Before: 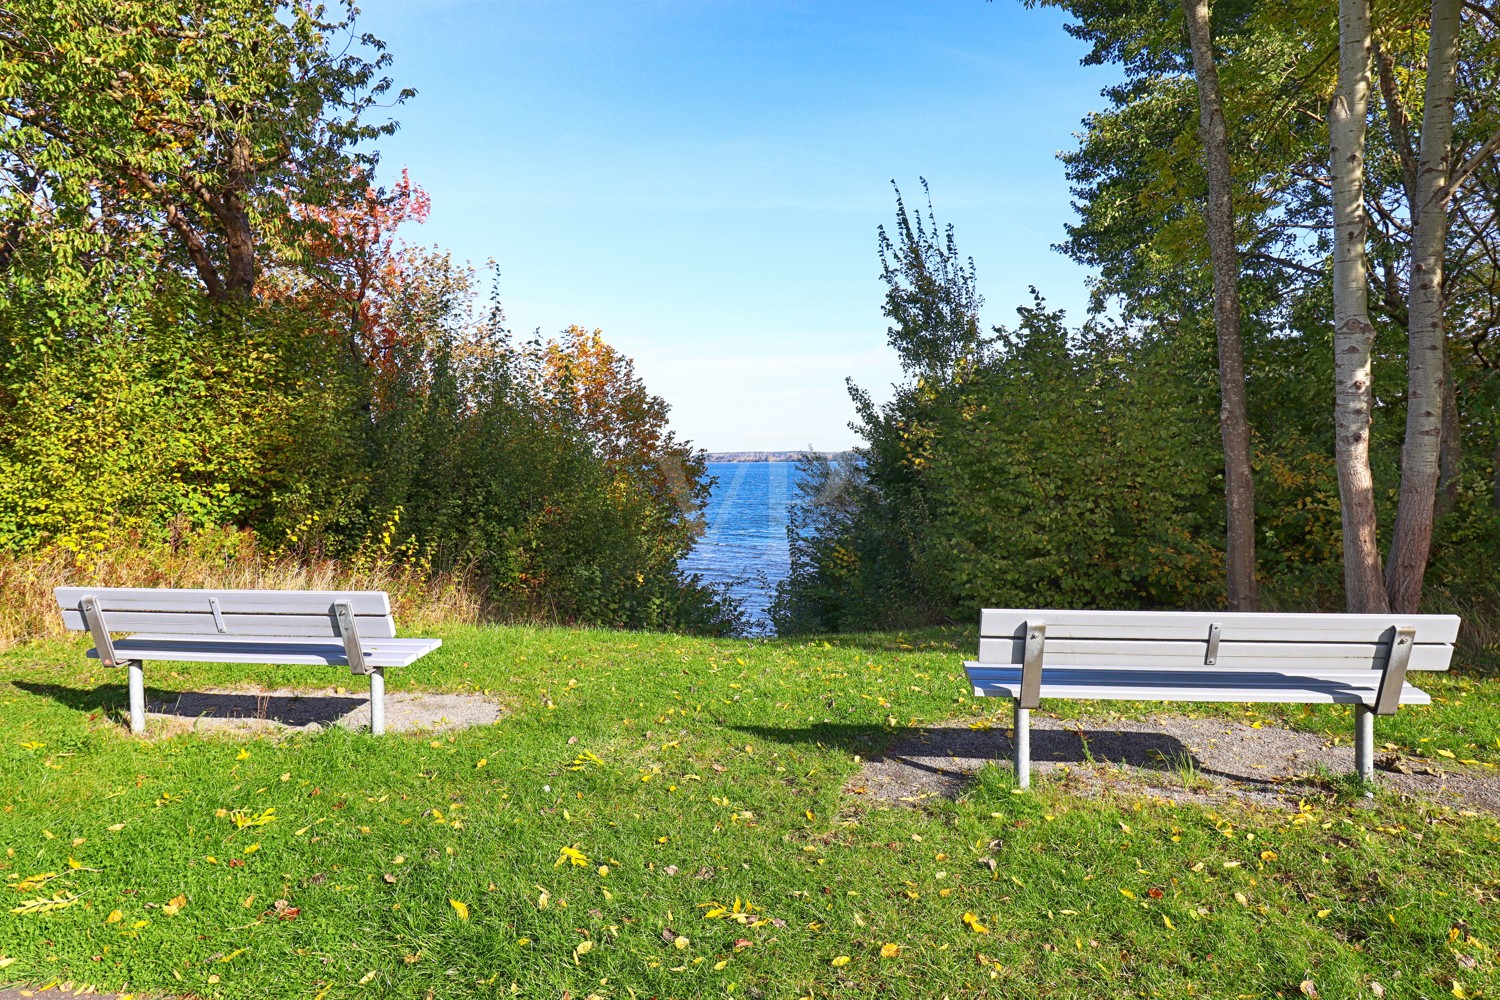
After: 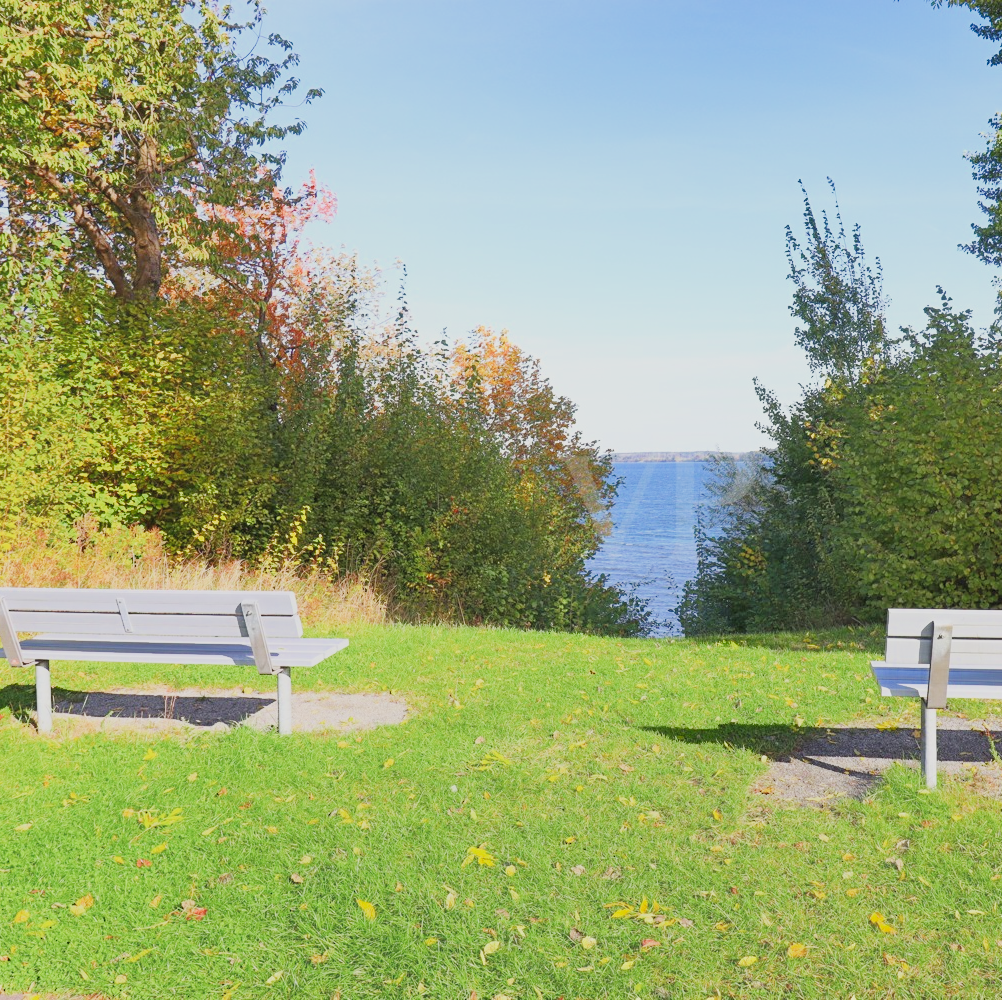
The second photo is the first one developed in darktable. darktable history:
filmic rgb: black relative exposure -6.19 EV, white relative exposure 6.97 EV, hardness 2.27
tone equalizer: -7 EV 0.167 EV, -6 EV 0.147 EV, -5 EV 0.097 EV, -4 EV 0.051 EV, -2 EV -0.028 EV, -1 EV -0.025 EV, +0 EV -0.055 EV
exposure: black level correction 0, exposure 1.199 EV, compensate exposure bias true, compensate highlight preservation false
contrast equalizer: octaves 7, y [[0.6 ×6], [0.55 ×6], [0 ×6], [0 ×6], [0 ×6]], mix -0.996
crop and rotate: left 6.203%, right 26.968%
